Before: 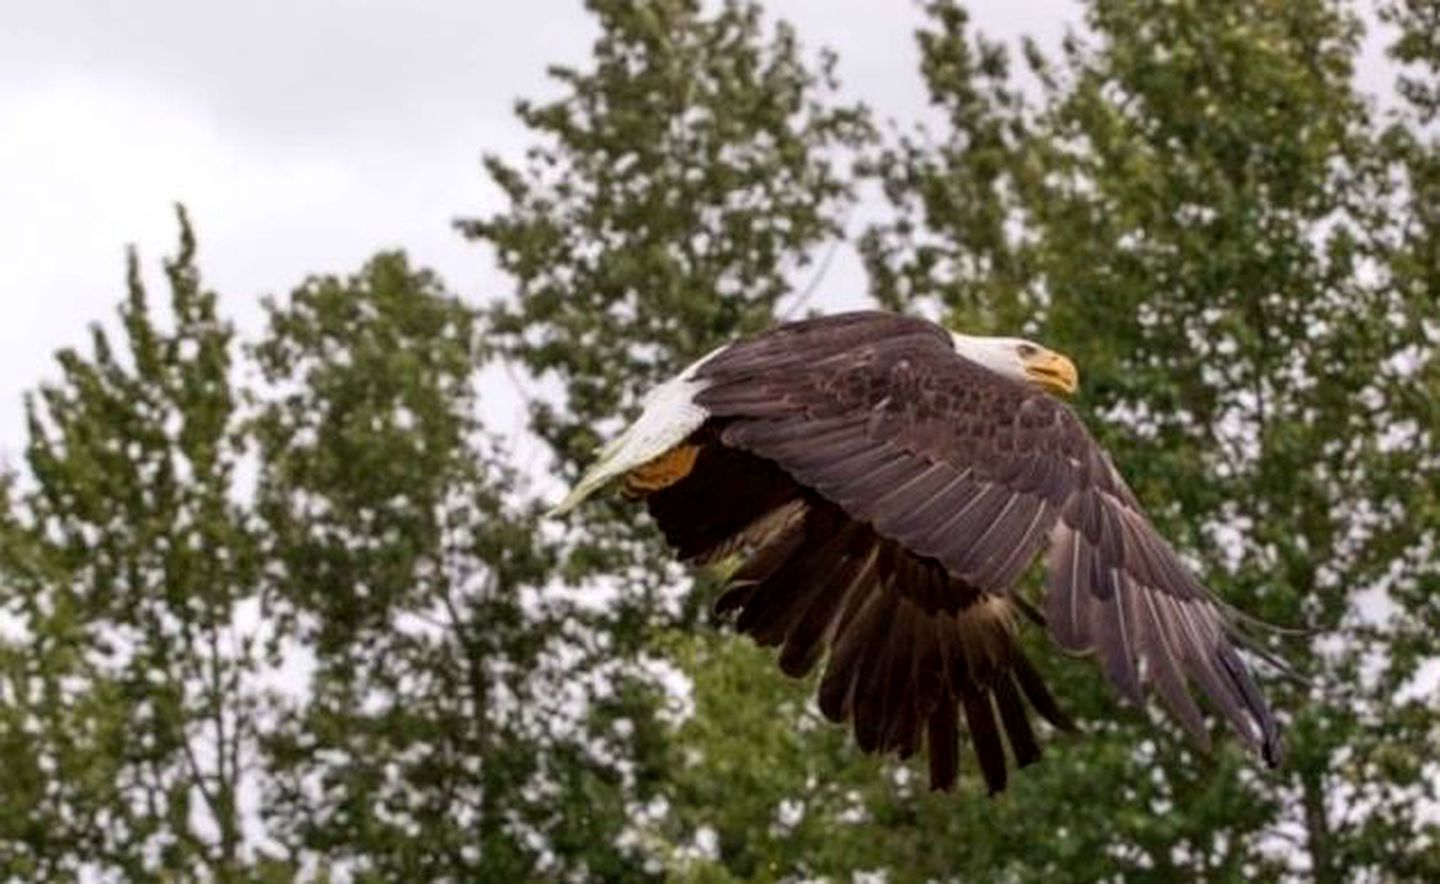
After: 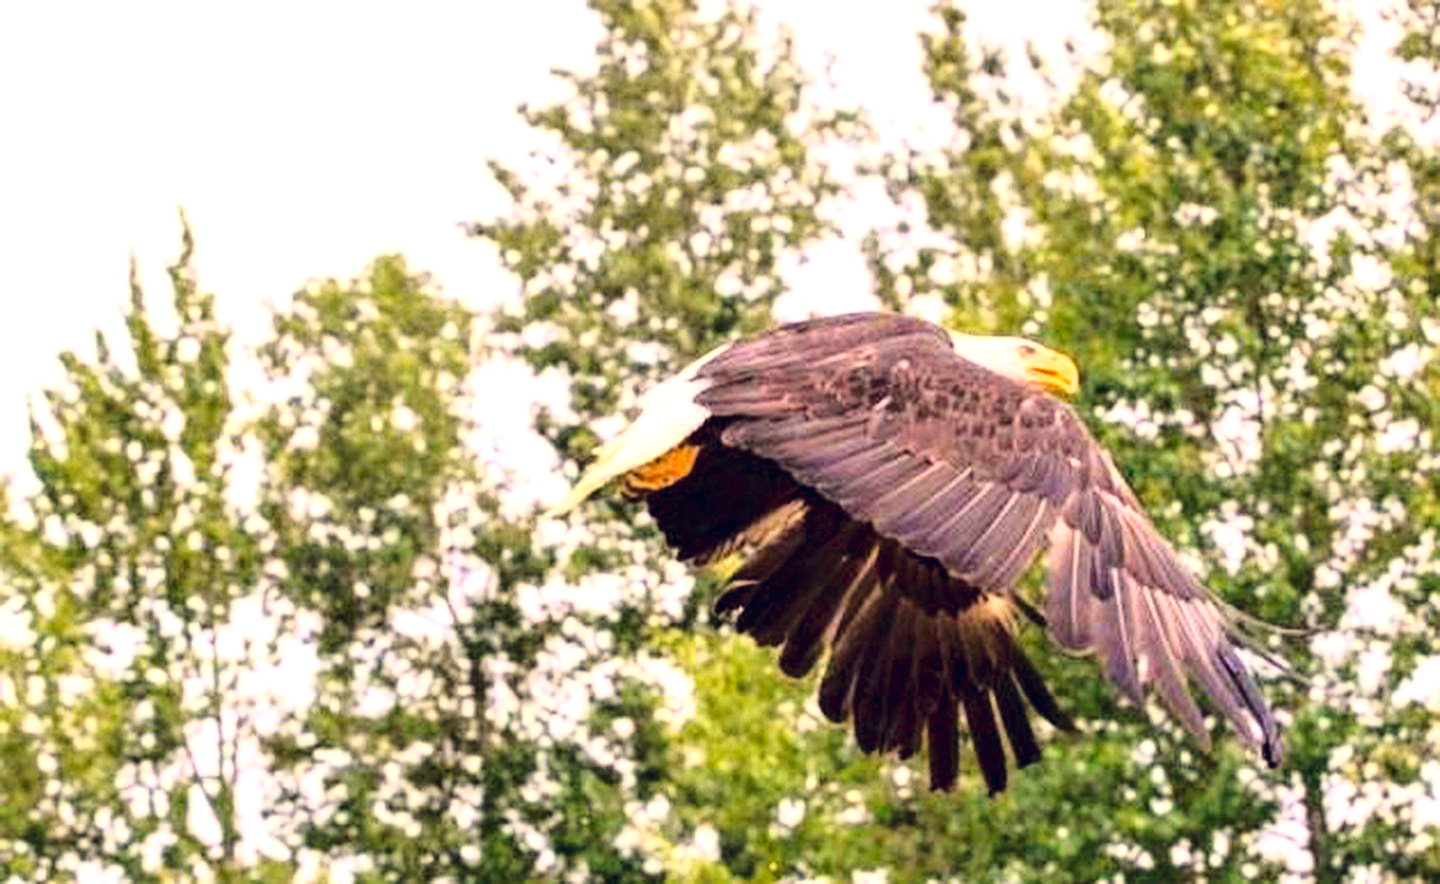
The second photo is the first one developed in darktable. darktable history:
color balance rgb: highlights gain › chroma 2.98%, highlights gain › hue 60.02°, global offset › chroma 0.102%, global offset › hue 253.71°, linear chroma grading › global chroma 14.536%, perceptual saturation grading › global saturation 0.568%, global vibrance 19.606%
exposure: black level correction 0, exposure 1.2 EV, compensate highlight preservation false
base curve: curves: ch0 [(0, 0) (0.028, 0.03) (0.121, 0.232) (0.46, 0.748) (0.859, 0.968) (1, 1)], exposure shift 0.01
